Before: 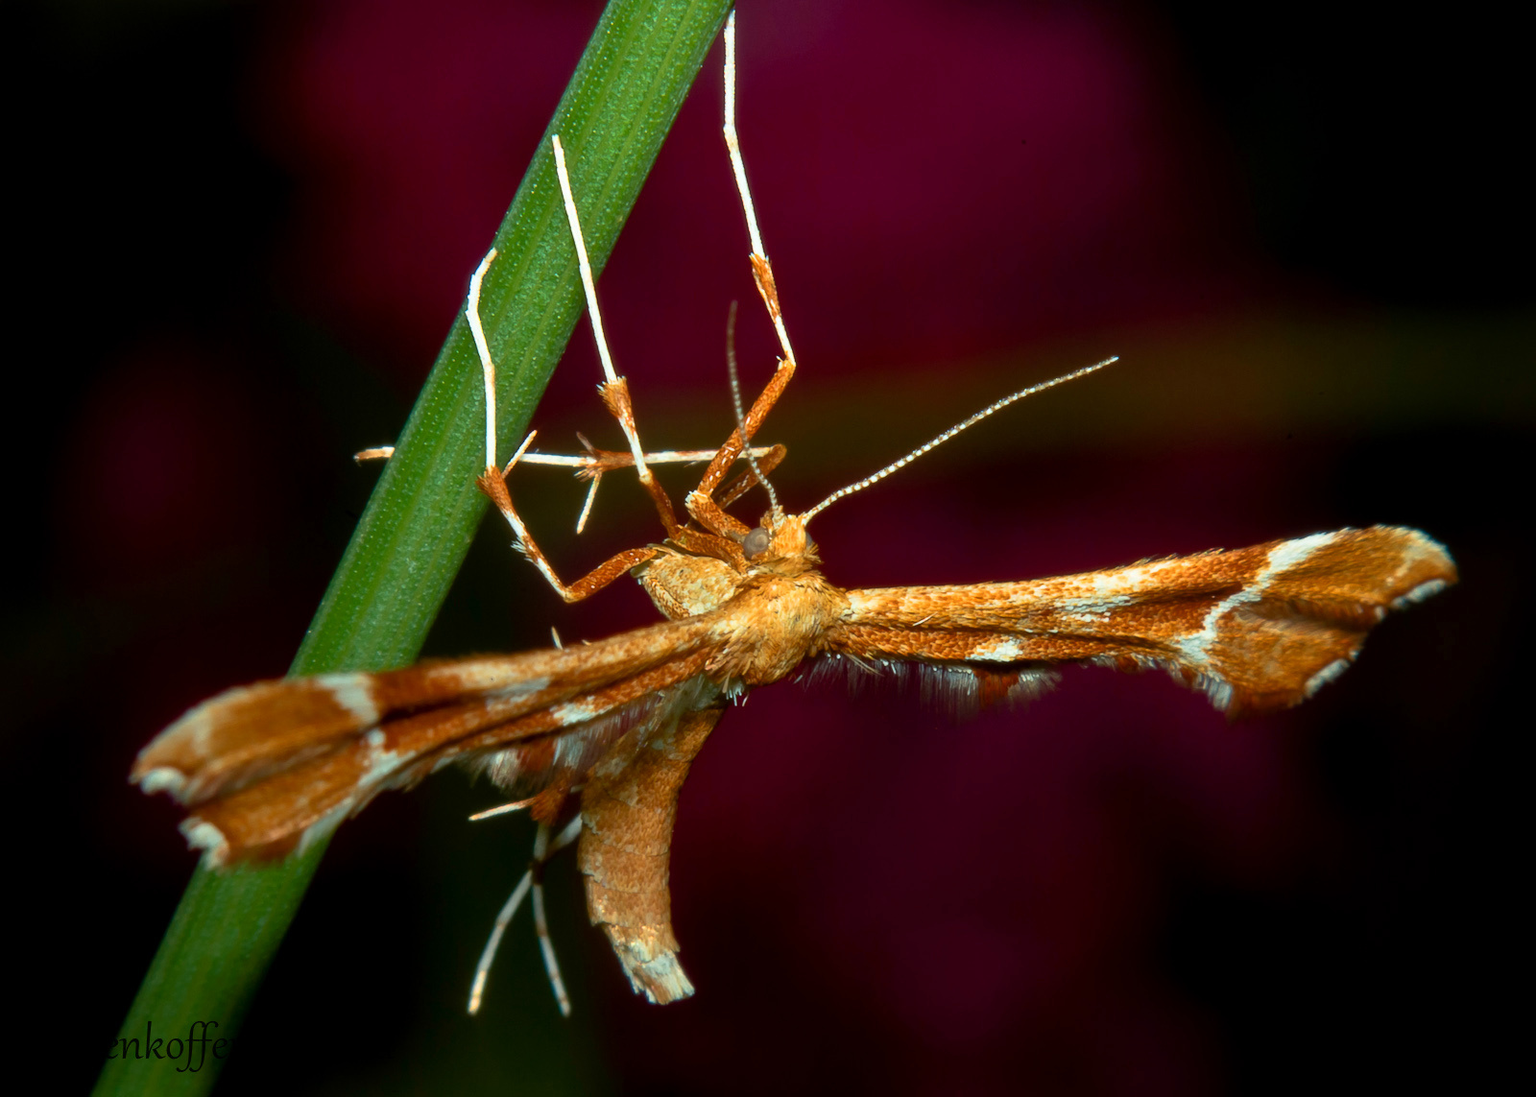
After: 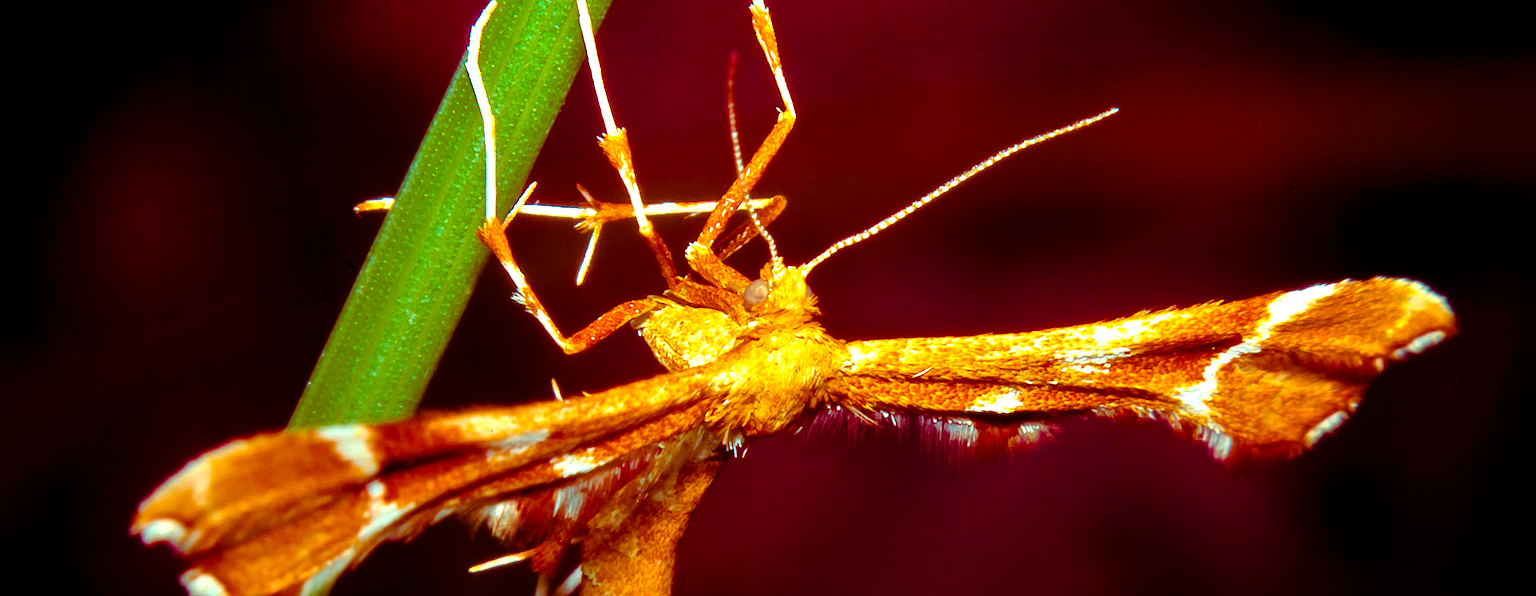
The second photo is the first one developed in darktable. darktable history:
color balance rgb: shadows lift › luminance -18.408%, shadows lift › chroma 35.265%, highlights gain › chroma 1.446%, highlights gain › hue 308.77°, linear chroma grading › global chroma 8.148%, perceptual saturation grading › global saturation 29.3%, perceptual saturation grading › mid-tones 12.7%, perceptual saturation grading › shadows 10.566%, perceptual brilliance grading › global brilliance 2.642%, perceptual brilliance grading › highlights -3.356%, perceptual brilliance grading › shadows 3.808%, global vibrance 19.725%
crop and rotate: top 22.727%, bottom 22.901%
exposure: black level correction 0, exposure 1.102 EV, compensate exposure bias true, compensate highlight preservation false
